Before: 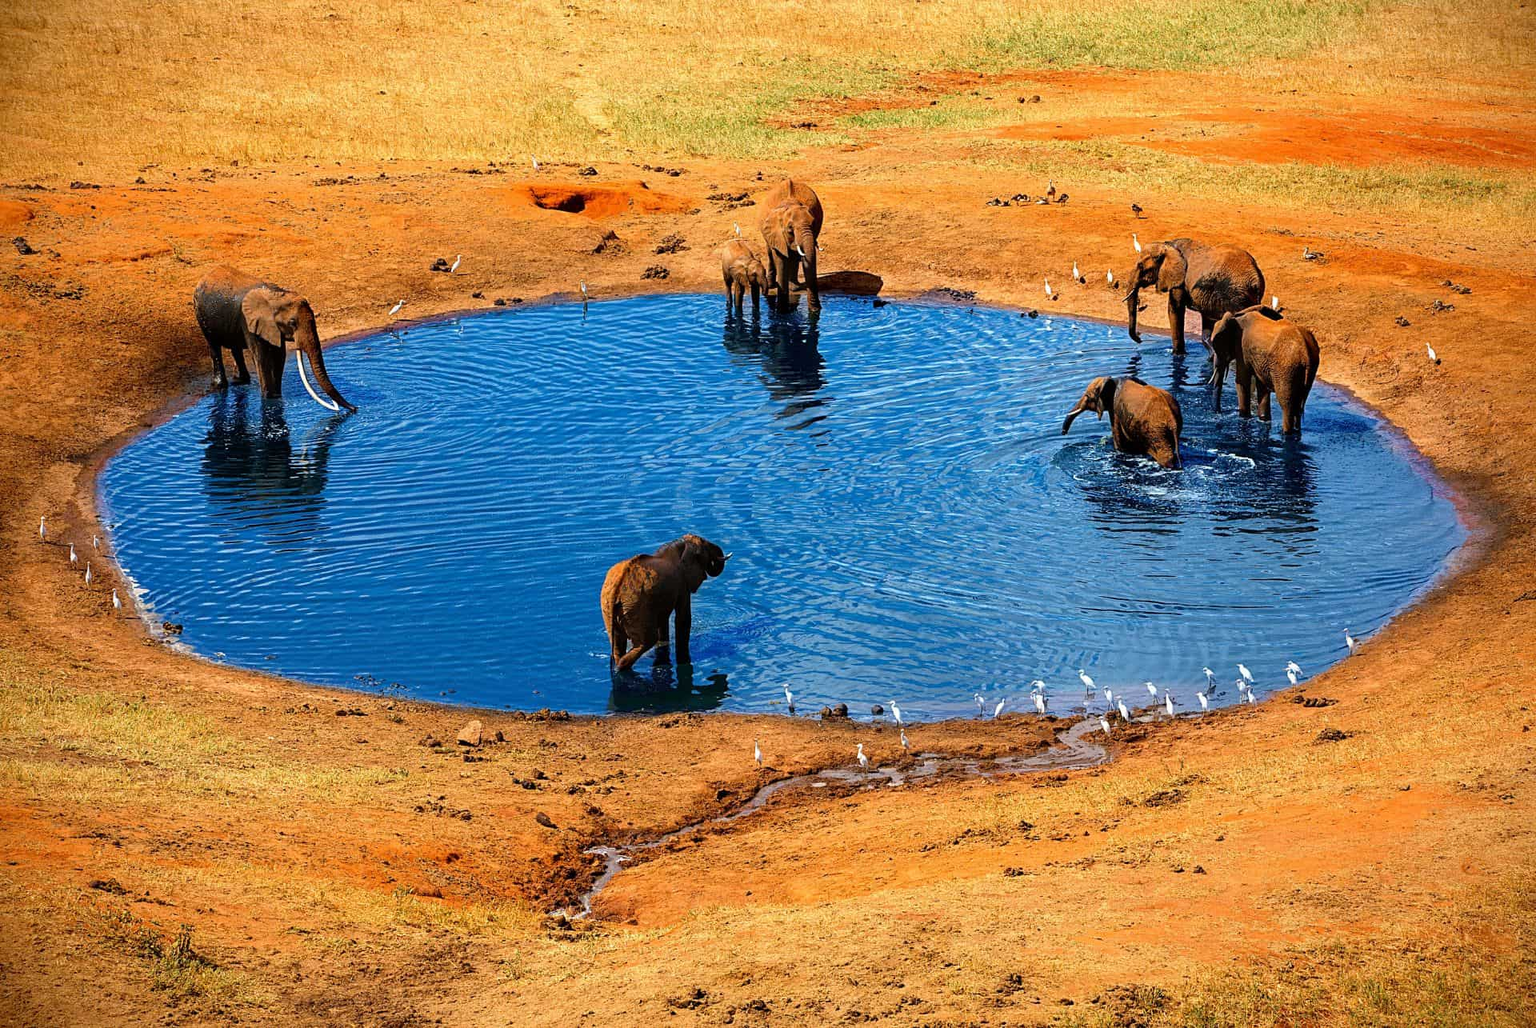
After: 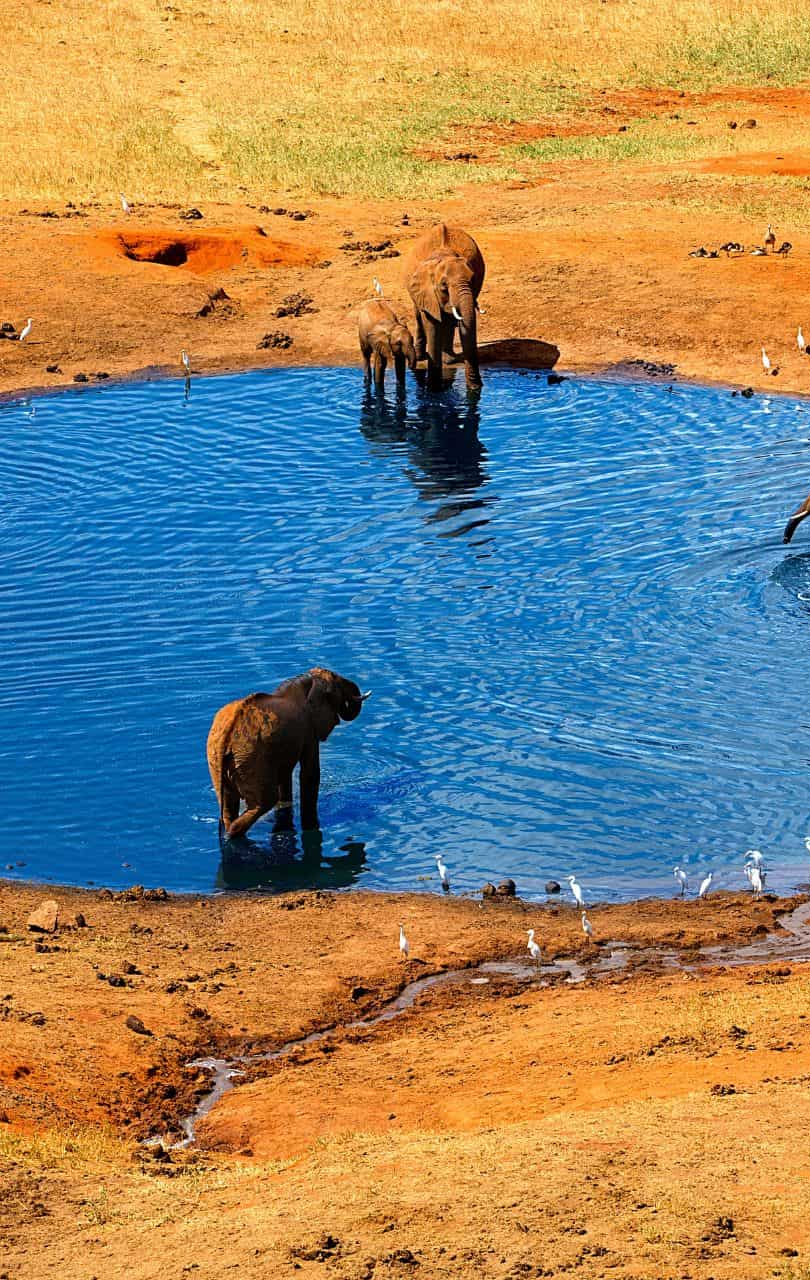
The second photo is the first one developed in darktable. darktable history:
crop: left 28.353%, right 29.343%
